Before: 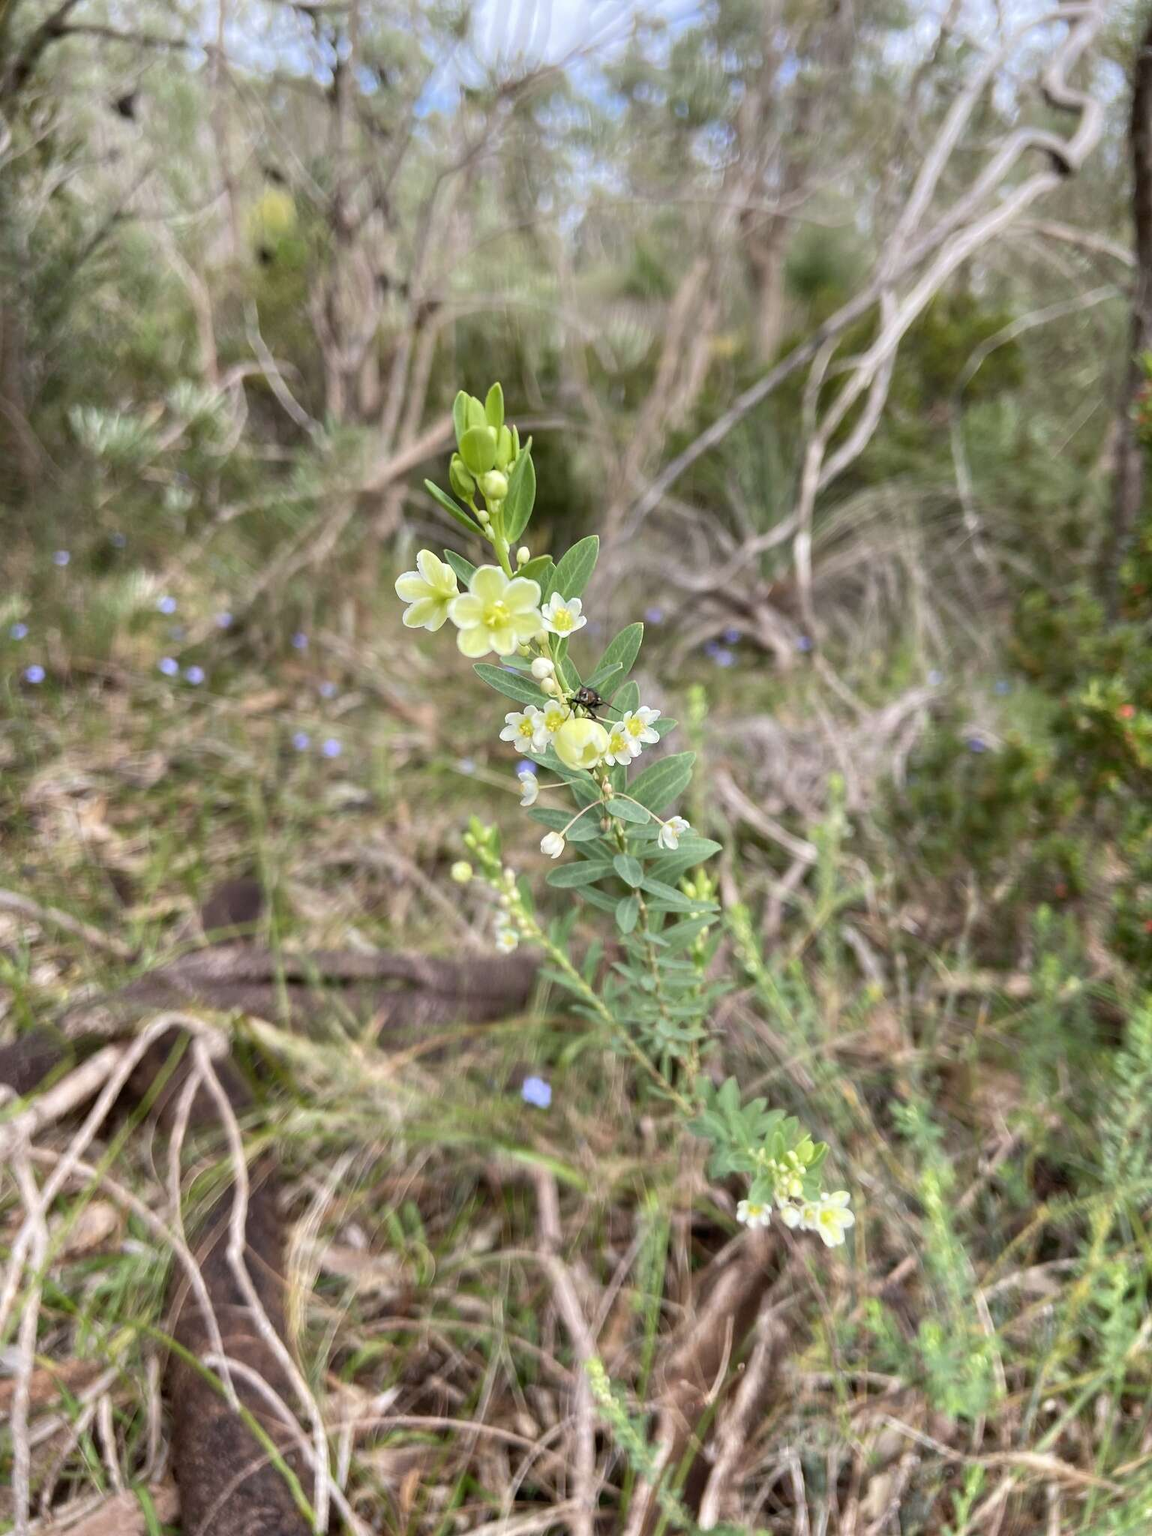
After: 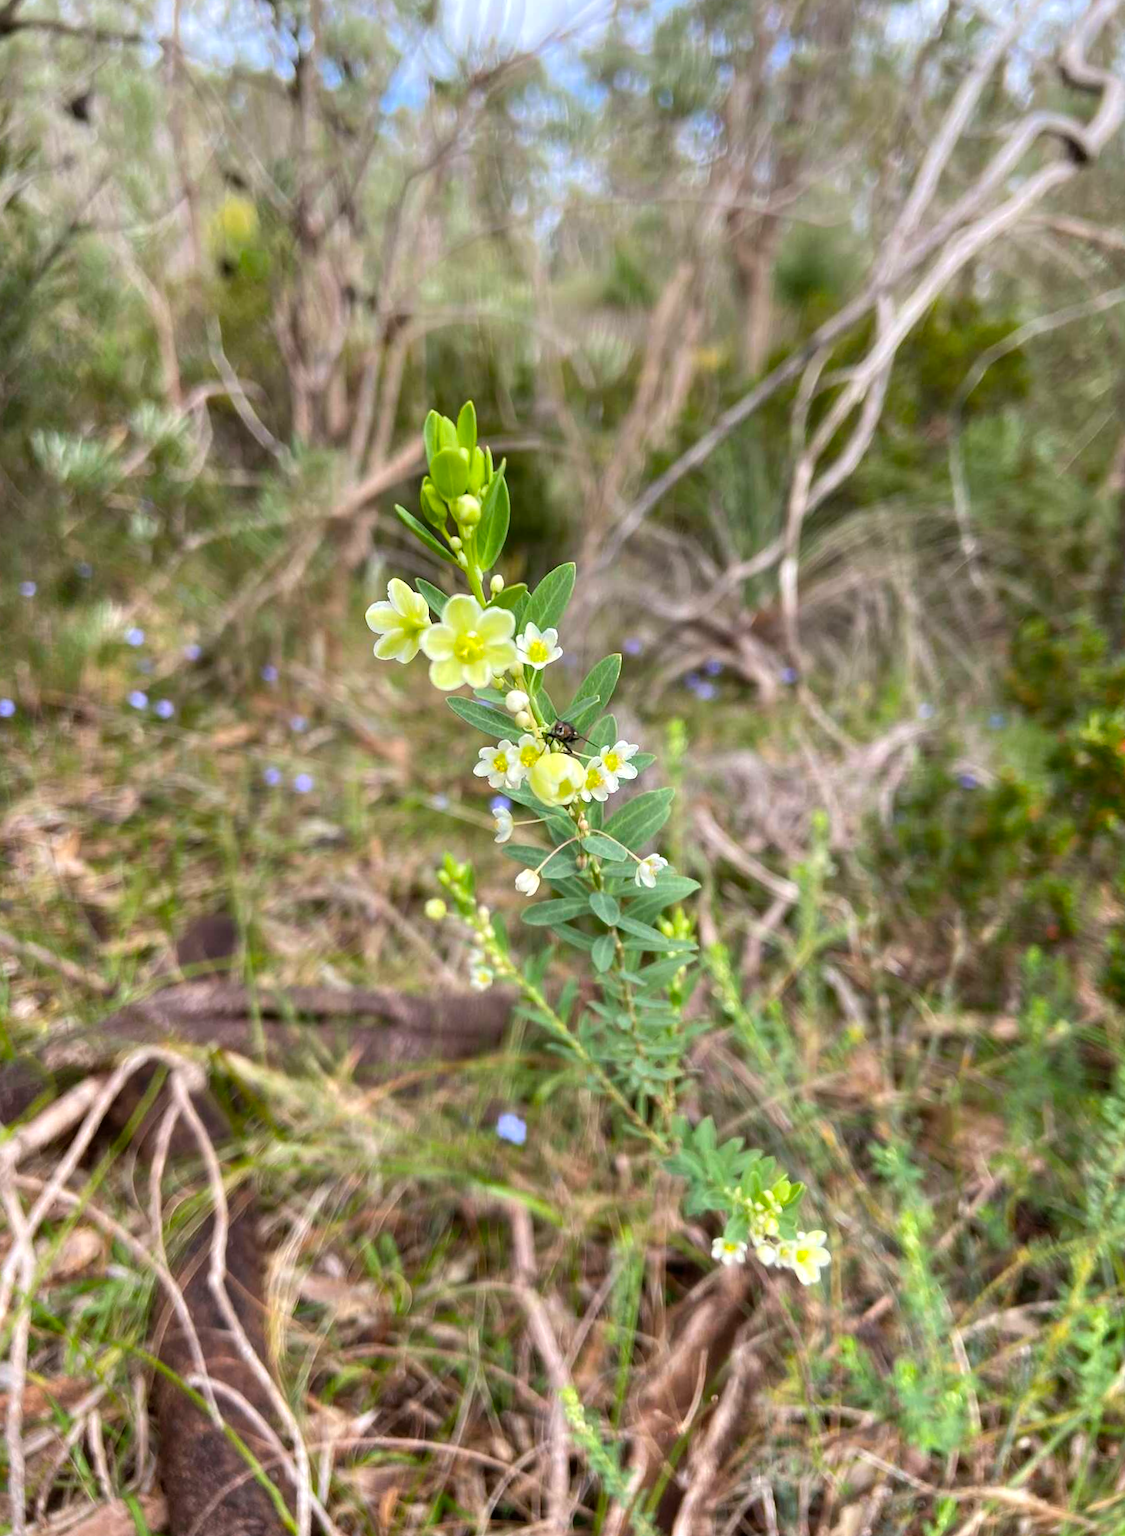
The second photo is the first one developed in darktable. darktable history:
rotate and perspective: rotation 0.074°, lens shift (vertical) 0.096, lens shift (horizontal) -0.041, crop left 0.043, crop right 0.952, crop top 0.024, crop bottom 0.979
color balance: contrast 6.48%, output saturation 113.3%
